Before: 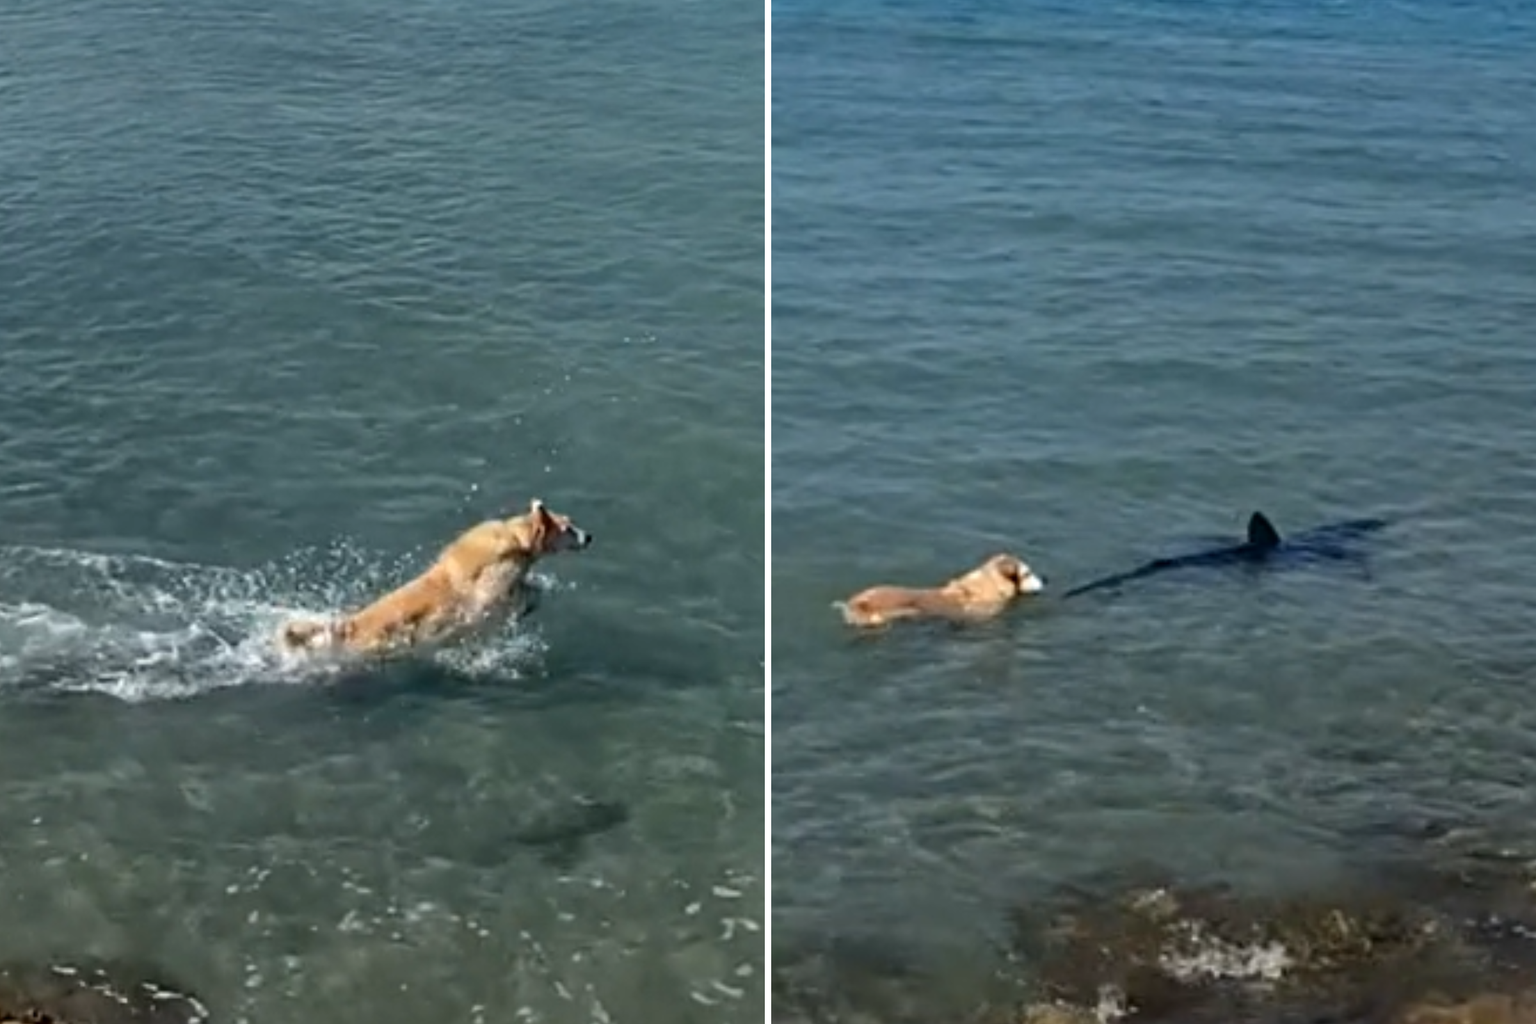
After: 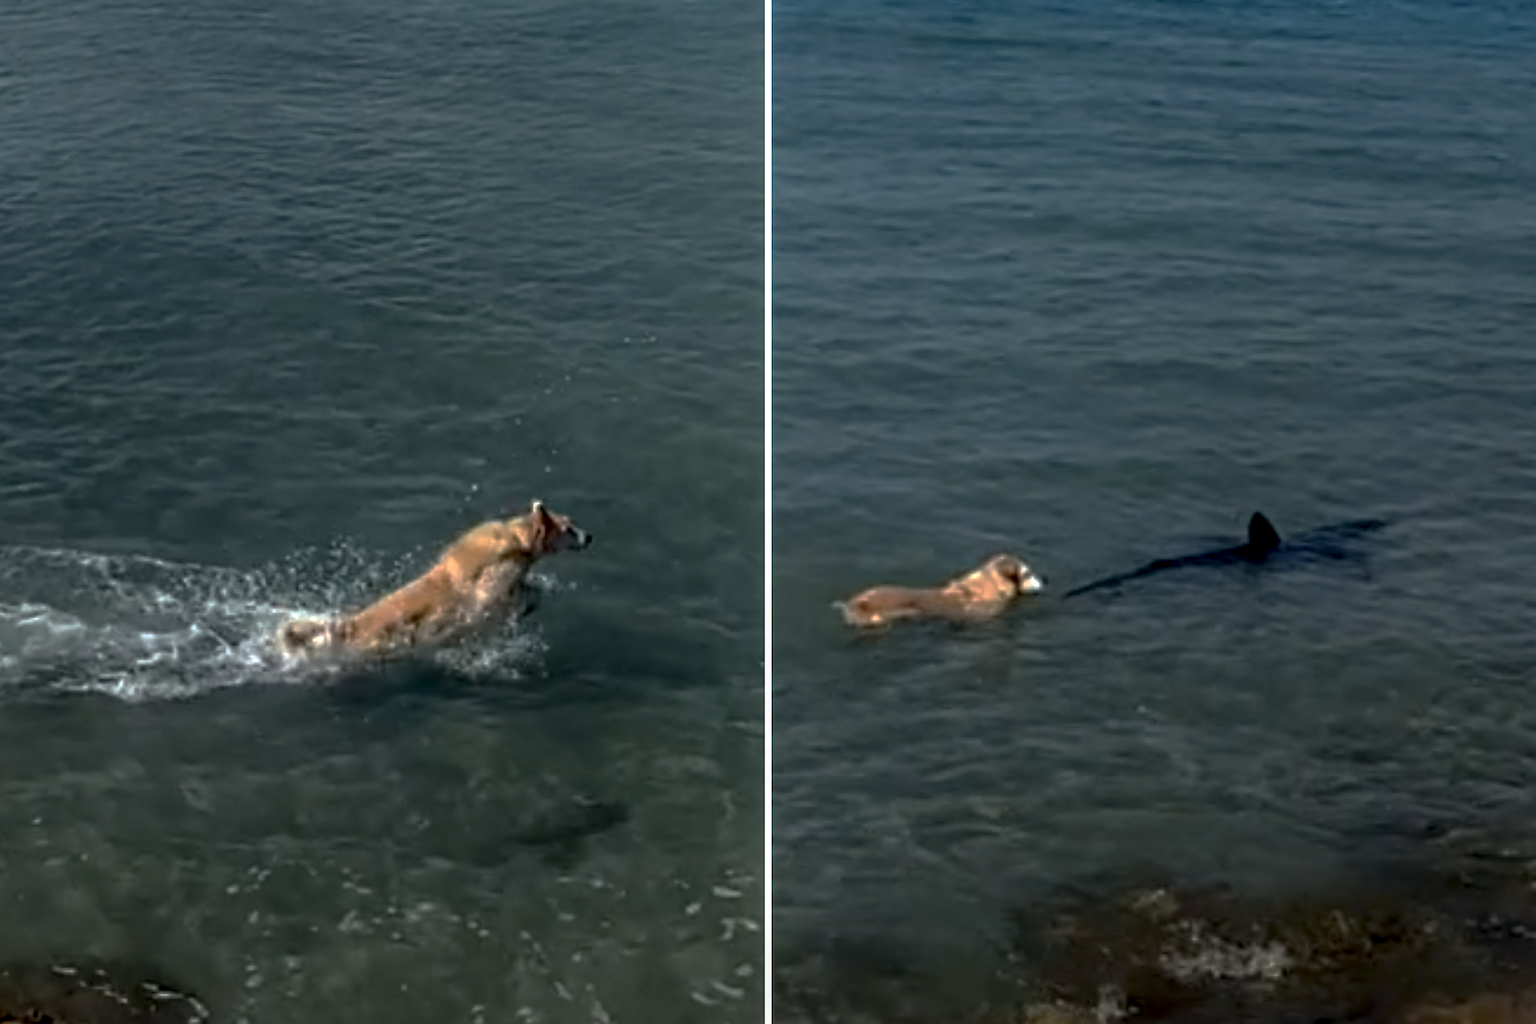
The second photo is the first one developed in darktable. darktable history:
color zones: mix -124.28%
shadows and highlights: shadows -53.76, highlights 86.9, shadows color adjustment 99.13%, highlights color adjustment 0.099%, soften with gaussian
local contrast: highlights 63%, detail 143%, midtone range 0.435
base curve: curves: ch0 [(0, 0) (0.826, 0.587) (1, 1)], preserve colors none
